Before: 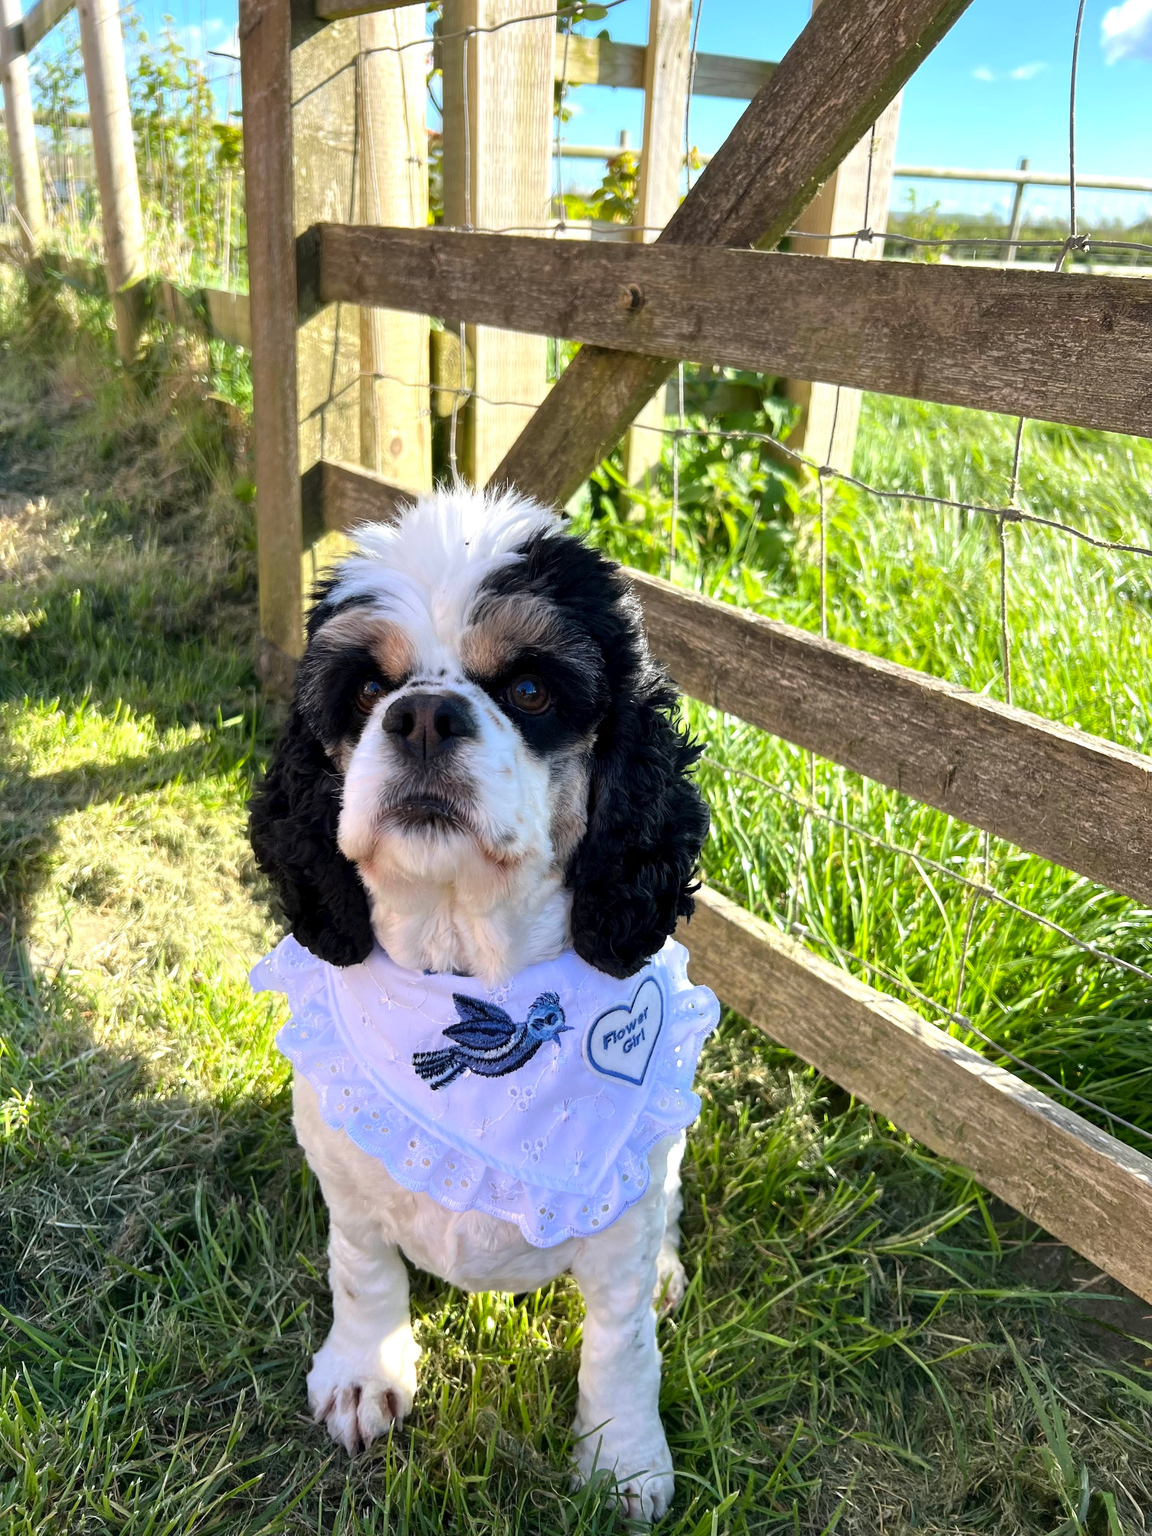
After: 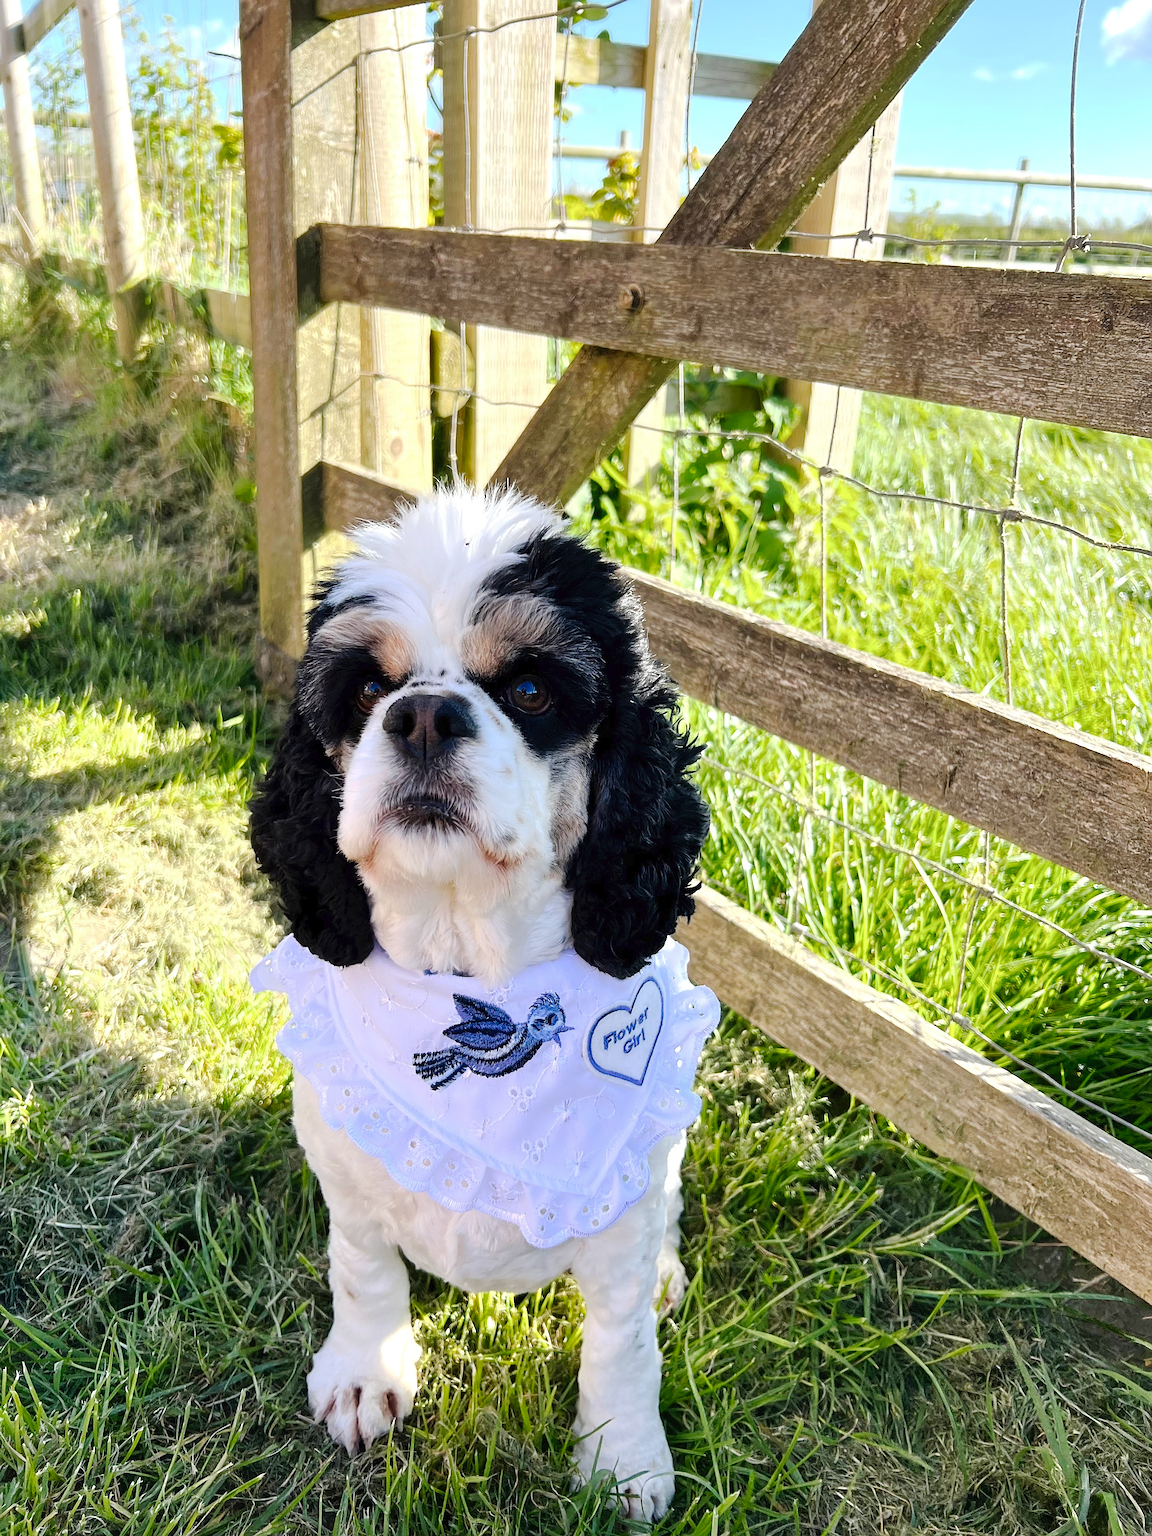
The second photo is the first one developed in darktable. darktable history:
tone curve: curves: ch0 [(0, 0) (0.003, 0.012) (0.011, 0.02) (0.025, 0.032) (0.044, 0.046) (0.069, 0.06) (0.1, 0.09) (0.136, 0.133) (0.177, 0.182) (0.224, 0.247) (0.277, 0.316) (0.335, 0.396) (0.399, 0.48) (0.468, 0.568) (0.543, 0.646) (0.623, 0.717) (0.709, 0.777) (0.801, 0.846) (0.898, 0.912) (1, 1)], preserve colors none
sharpen: on, module defaults
